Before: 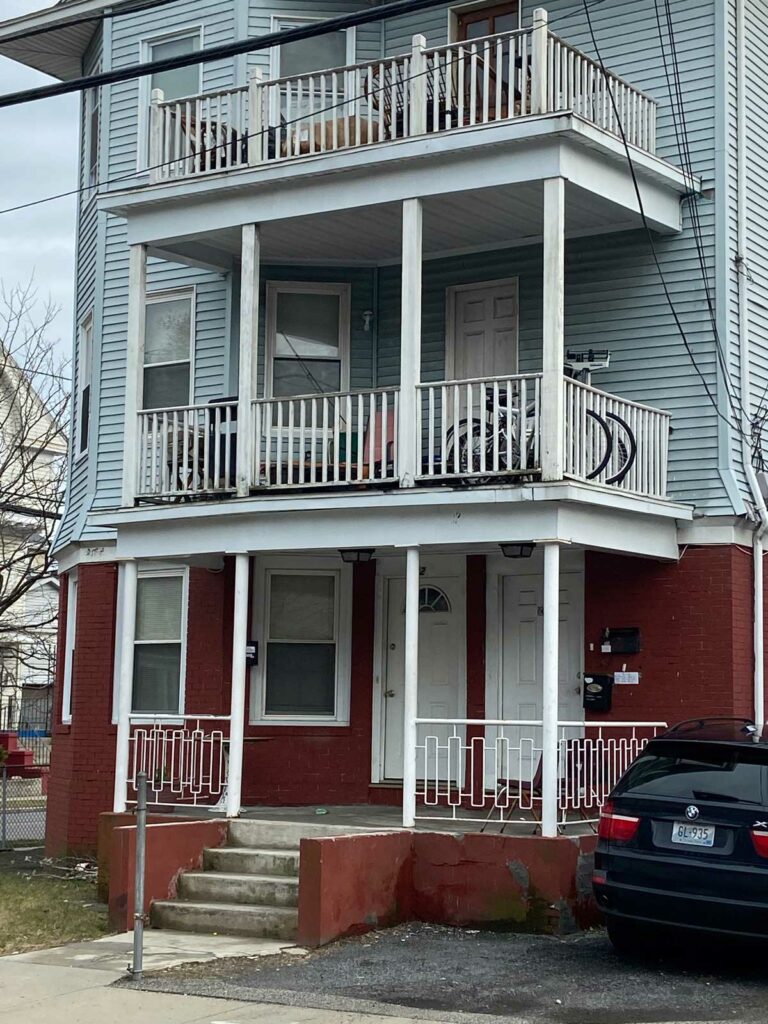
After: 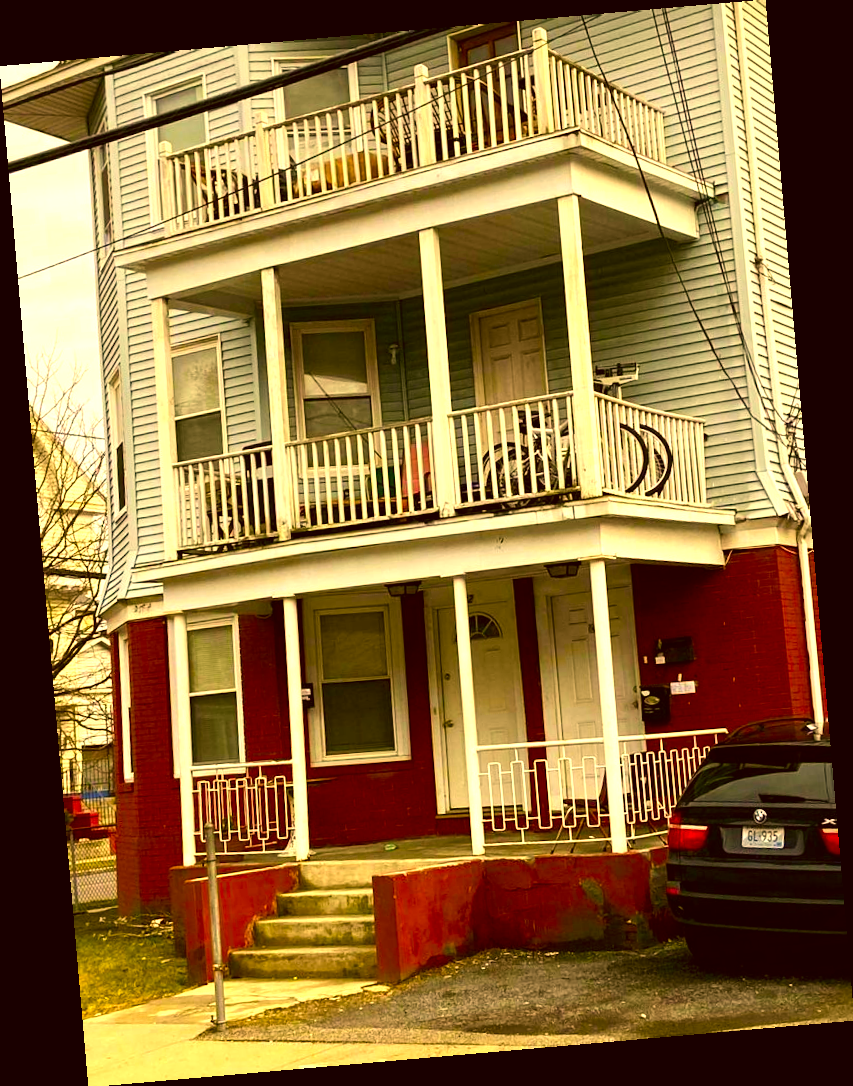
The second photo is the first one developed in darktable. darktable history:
rotate and perspective: rotation -4.98°, automatic cropping off
tone equalizer: -8 EV -0.417 EV, -7 EV -0.389 EV, -6 EV -0.333 EV, -5 EV -0.222 EV, -3 EV 0.222 EV, -2 EV 0.333 EV, -1 EV 0.389 EV, +0 EV 0.417 EV, edges refinement/feathering 500, mask exposure compensation -1.57 EV, preserve details no
color correction: highlights a* 10.44, highlights b* 30.04, shadows a* 2.73, shadows b* 17.51, saturation 1.72
exposure: black level correction 0.001, exposure 0.5 EV, compensate exposure bias true, compensate highlight preservation false
